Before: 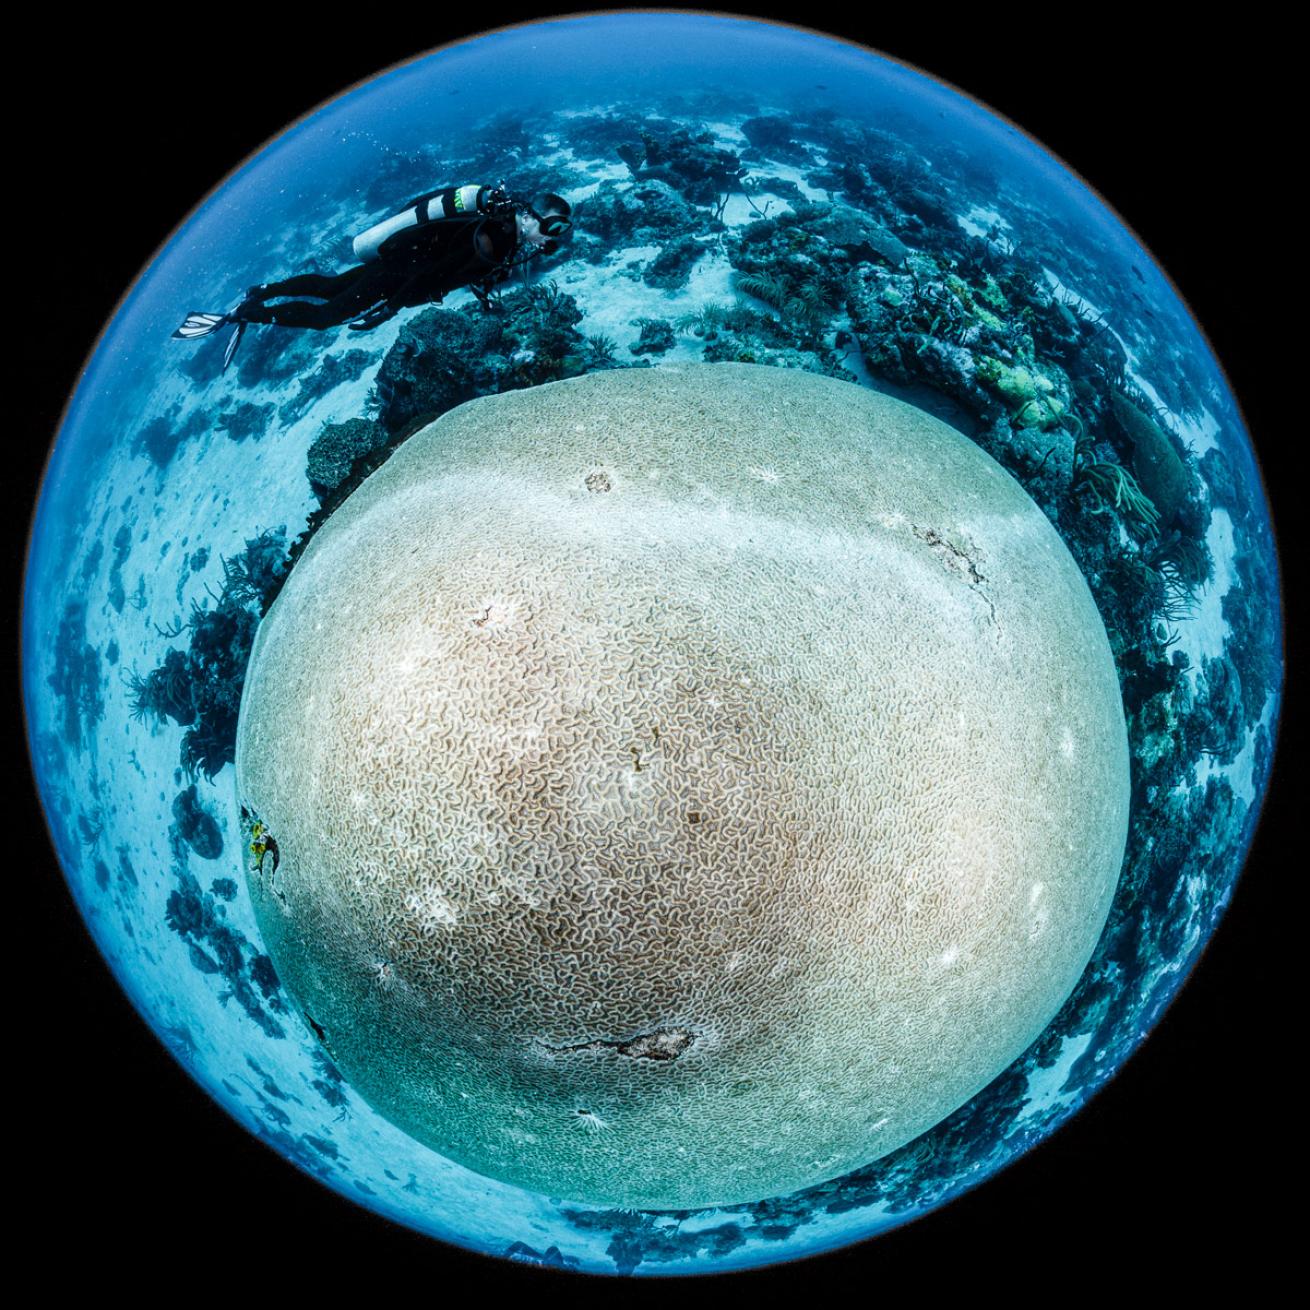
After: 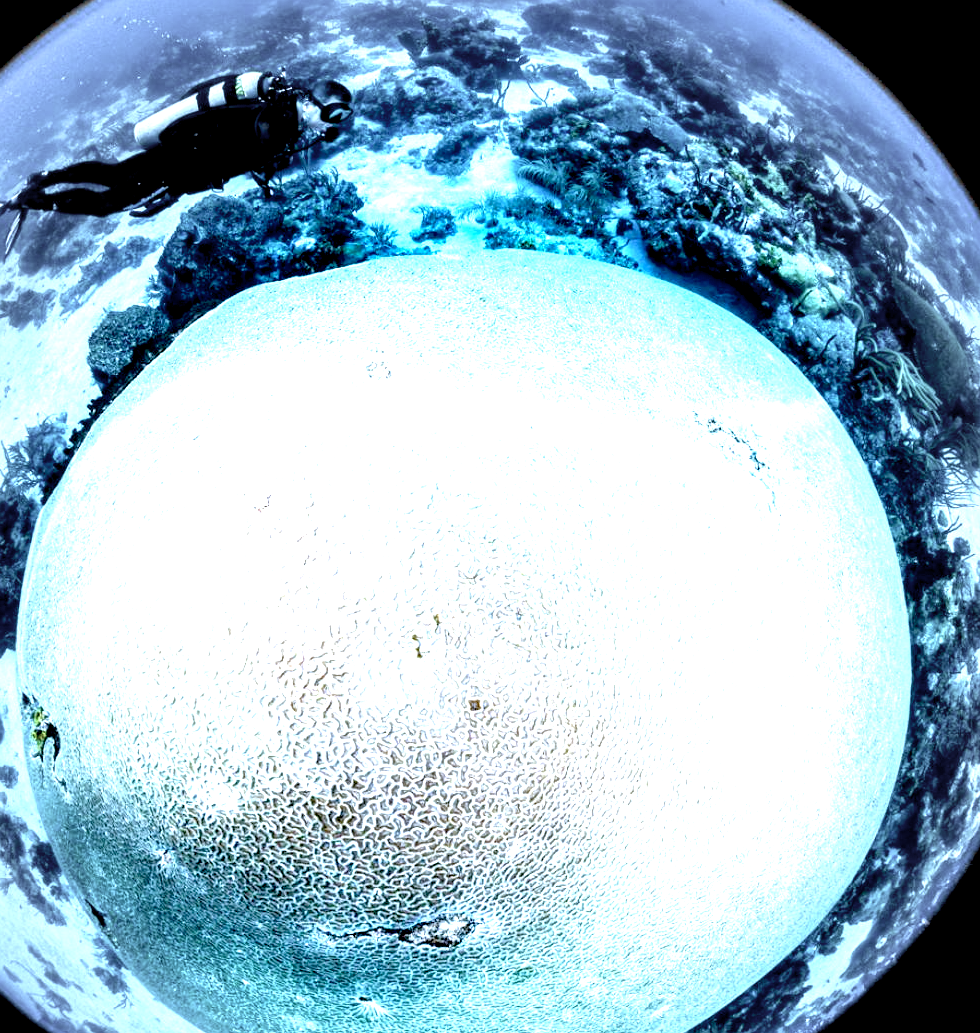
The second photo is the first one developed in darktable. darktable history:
white balance: red 0.948, green 1.02, blue 1.176
vignetting: fall-off start 64.63%, center (-0.034, 0.148), width/height ratio 0.881
crop: left 16.768%, top 8.653%, right 8.362%, bottom 12.485%
exposure: black level correction 0.016, exposure 1.774 EV, compensate highlight preservation false
color balance rgb: global vibrance 0.5%
